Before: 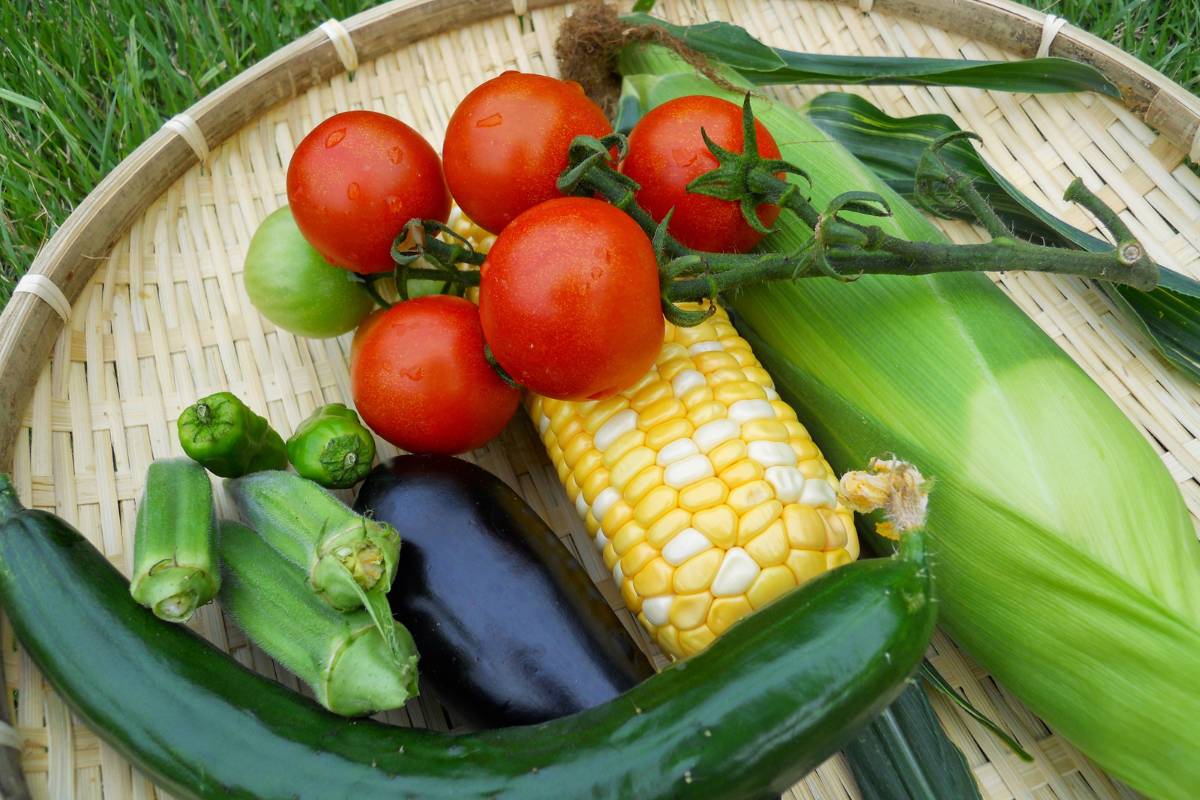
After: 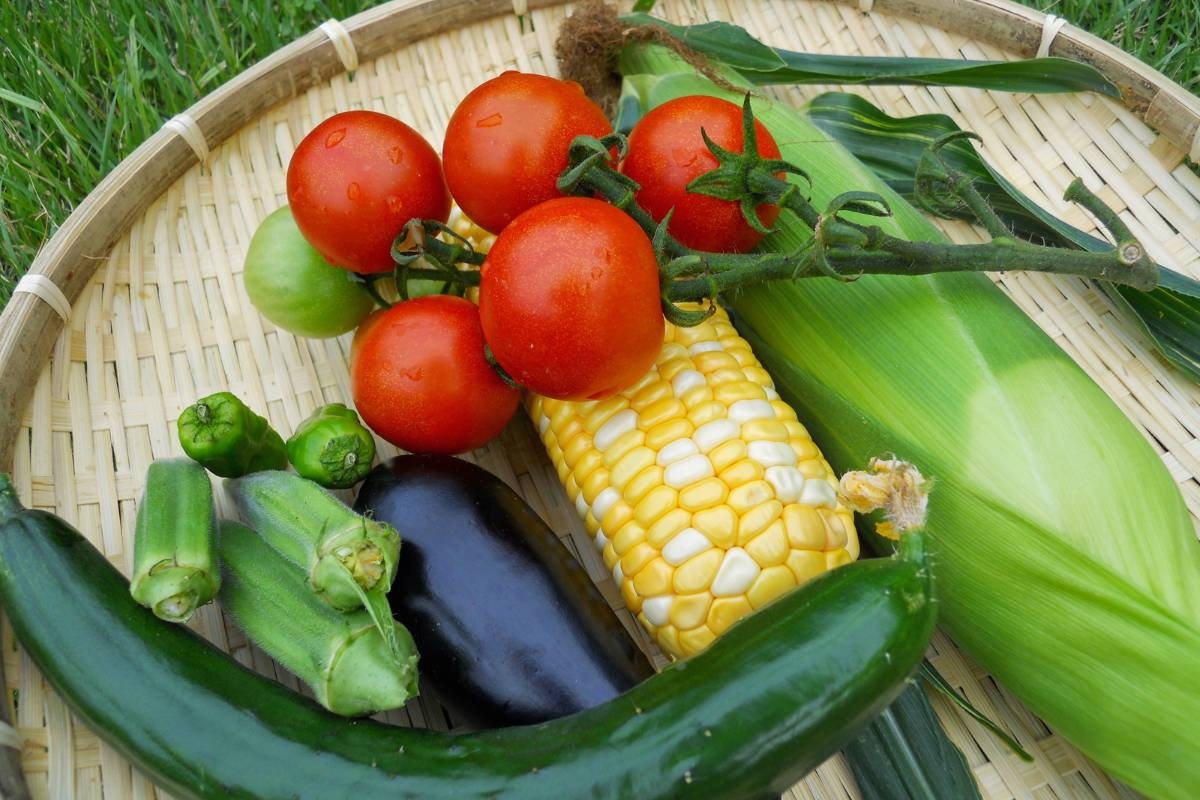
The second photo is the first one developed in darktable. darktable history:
shadows and highlights: shadows 25.36, highlights -26.32
